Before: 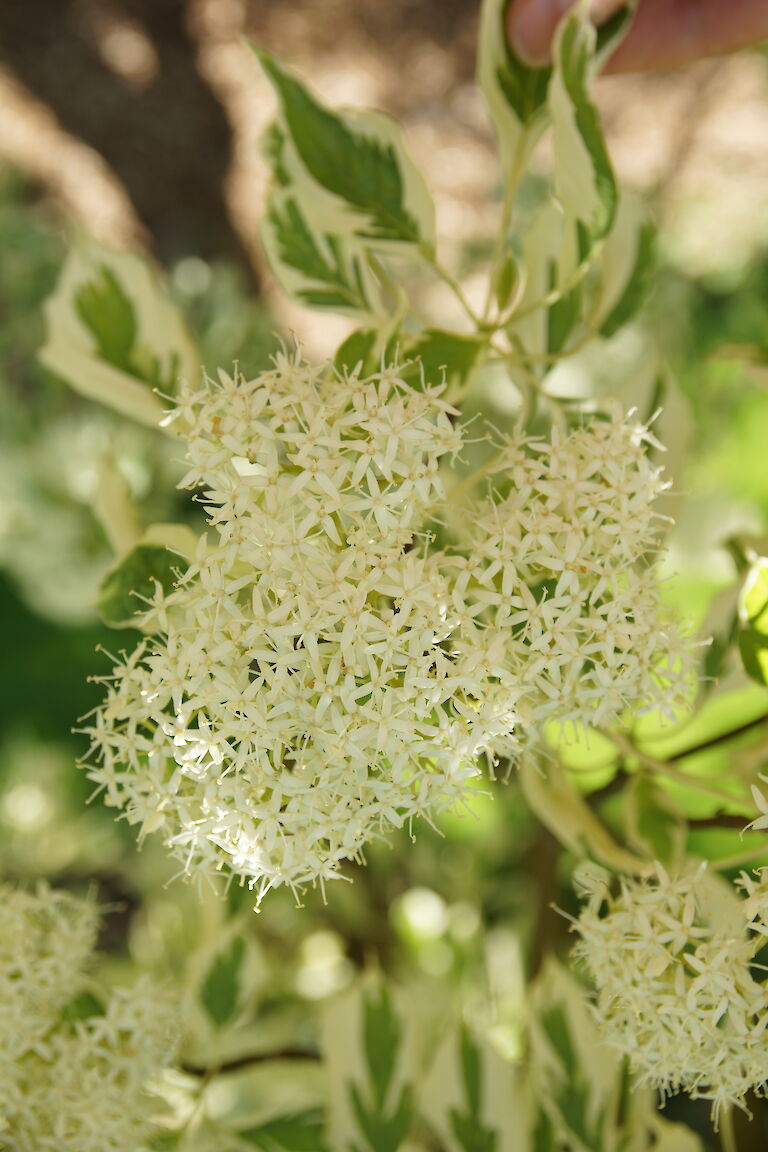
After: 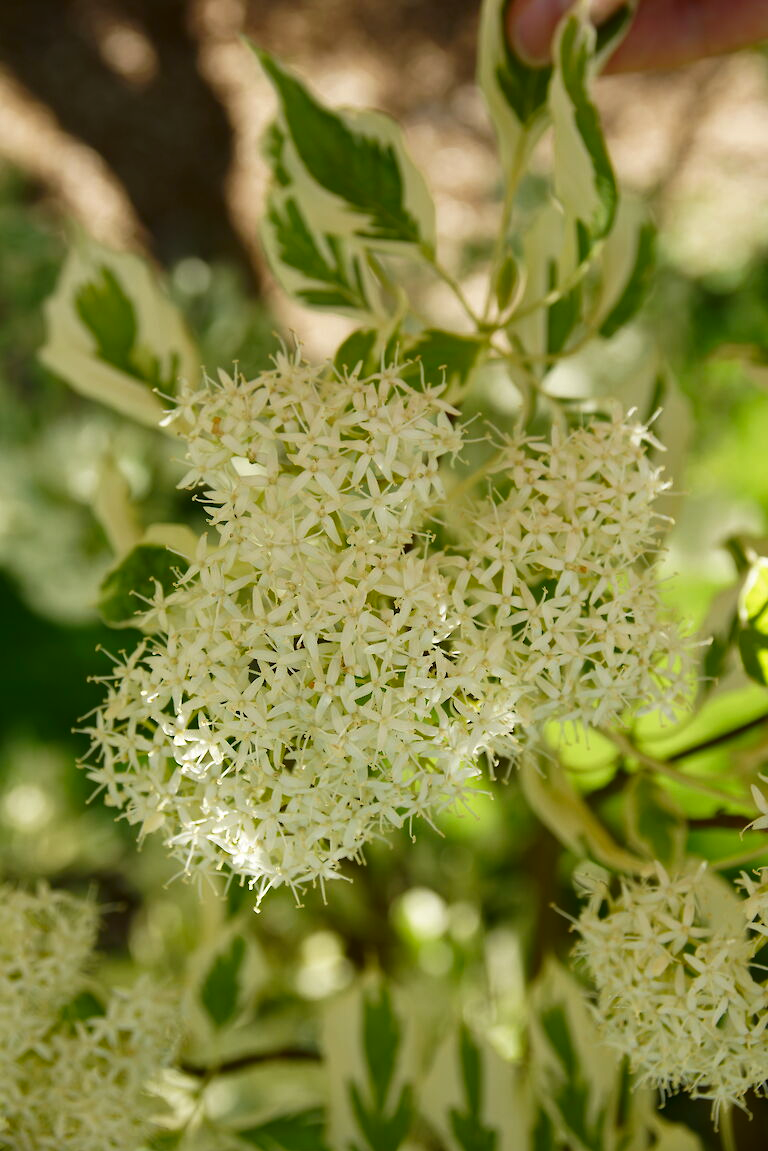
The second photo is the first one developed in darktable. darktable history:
contrast brightness saturation: contrast 0.066, brightness -0.141, saturation 0.109
crop: bottom 0.073%
